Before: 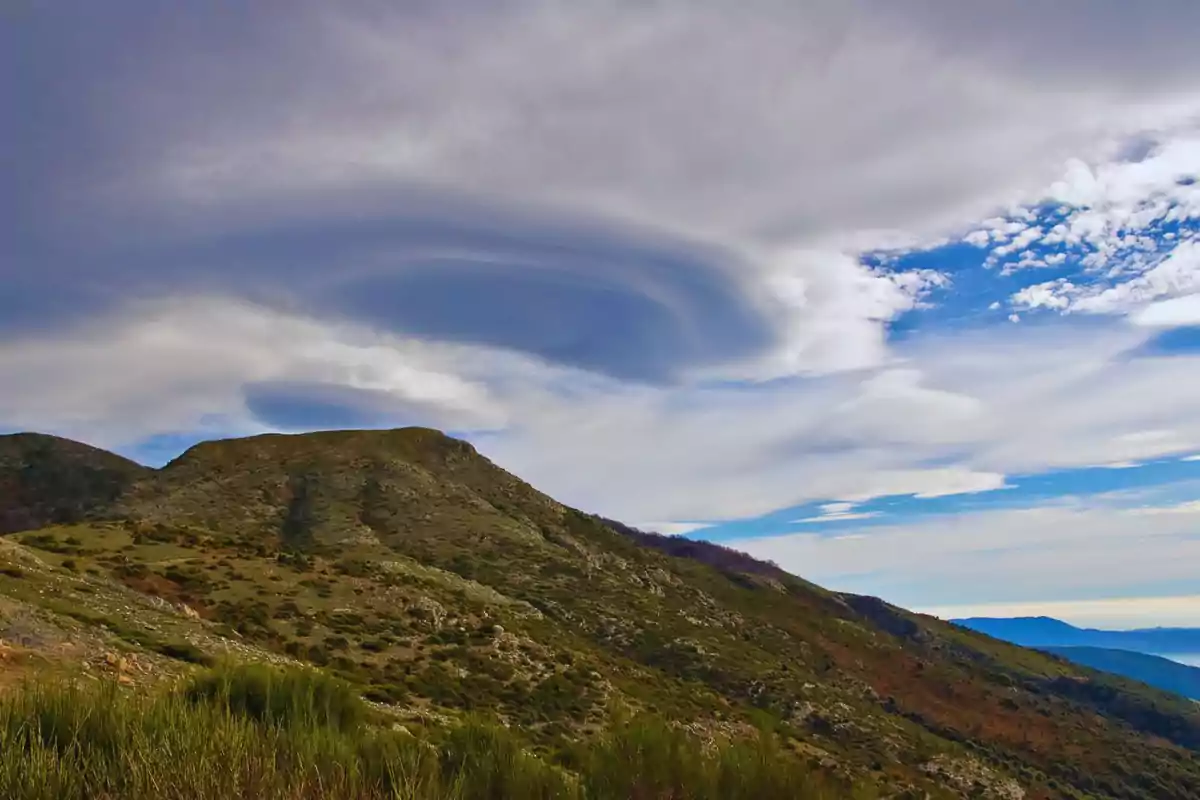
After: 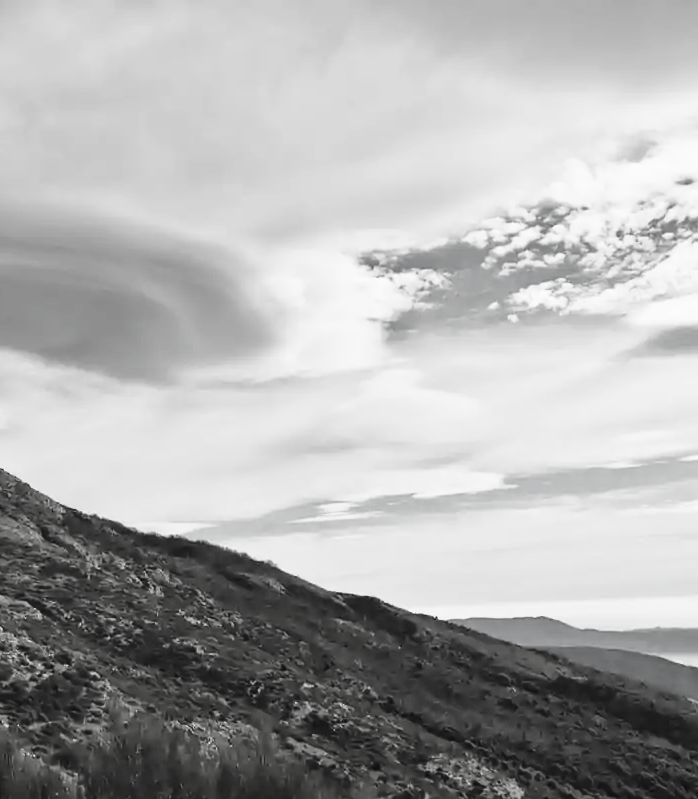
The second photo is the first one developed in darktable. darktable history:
contrast brightness saturation: saturation -0.988
crop: left 41.817%
base curve: curves: ch0 [(0, 0) (0.028, 0.03) (0.121, 0.232) (0.46, 0.748) (0.859, 0.968) (1, 1)], preserve colors none
